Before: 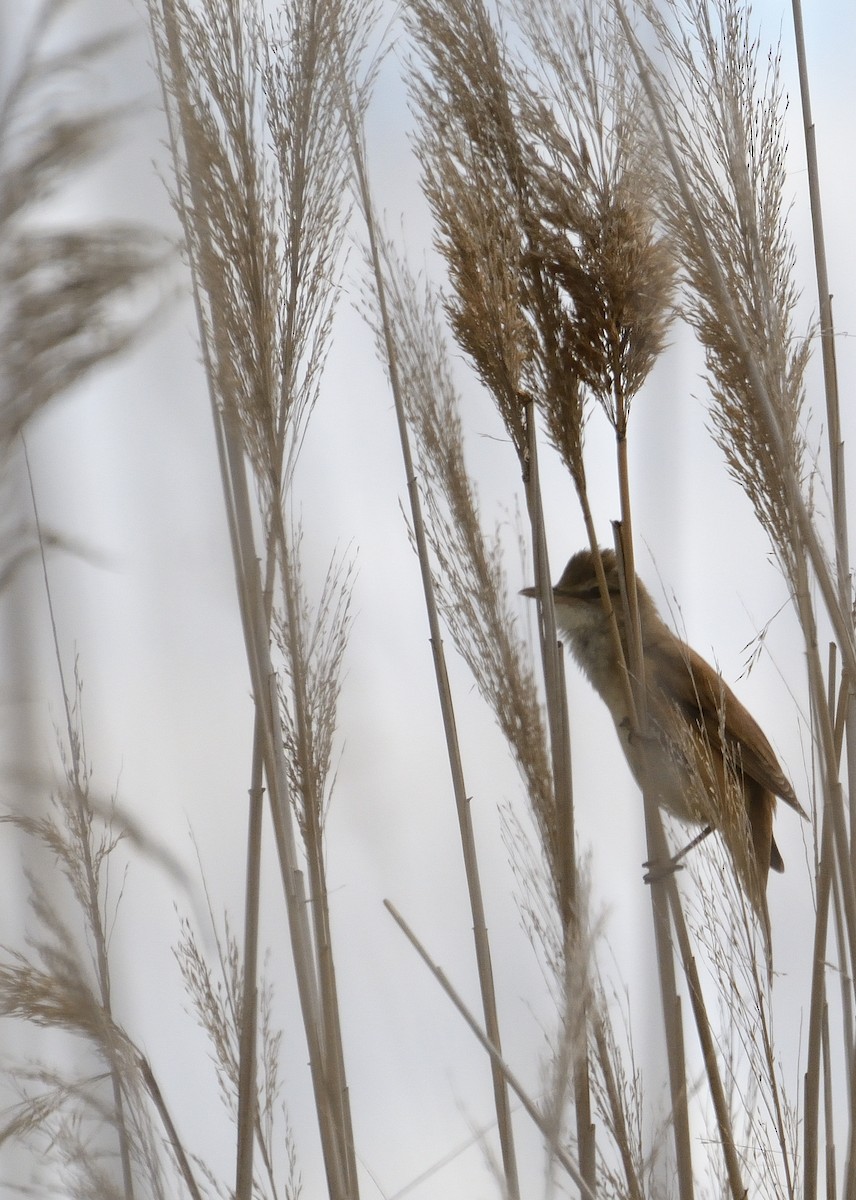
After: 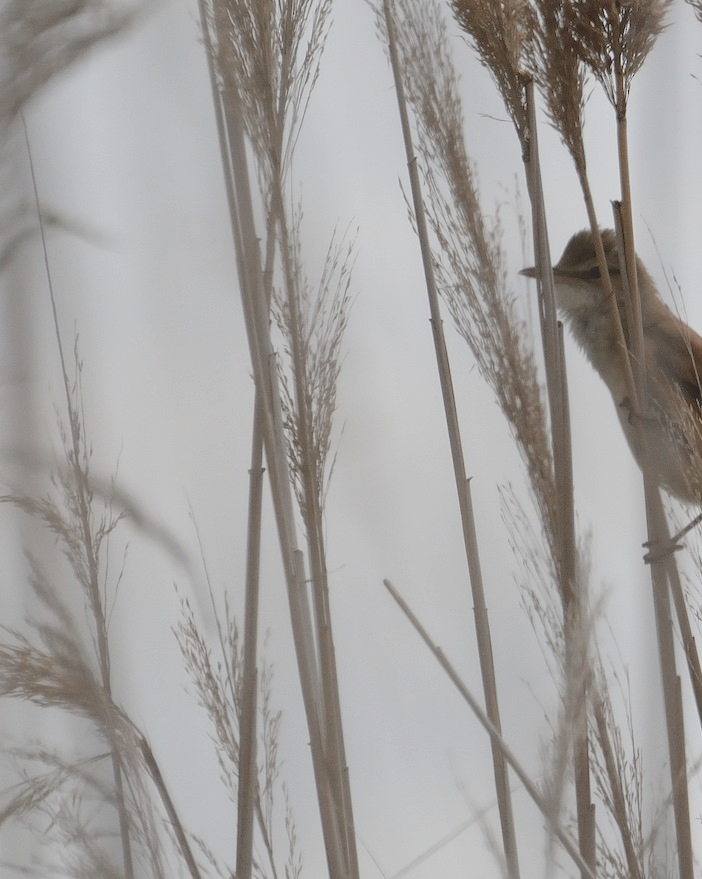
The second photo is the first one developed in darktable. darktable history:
crop: top 26.693%, right 17.987%
contrast brightness saturation: contrast -0.253, saturation -0.446
